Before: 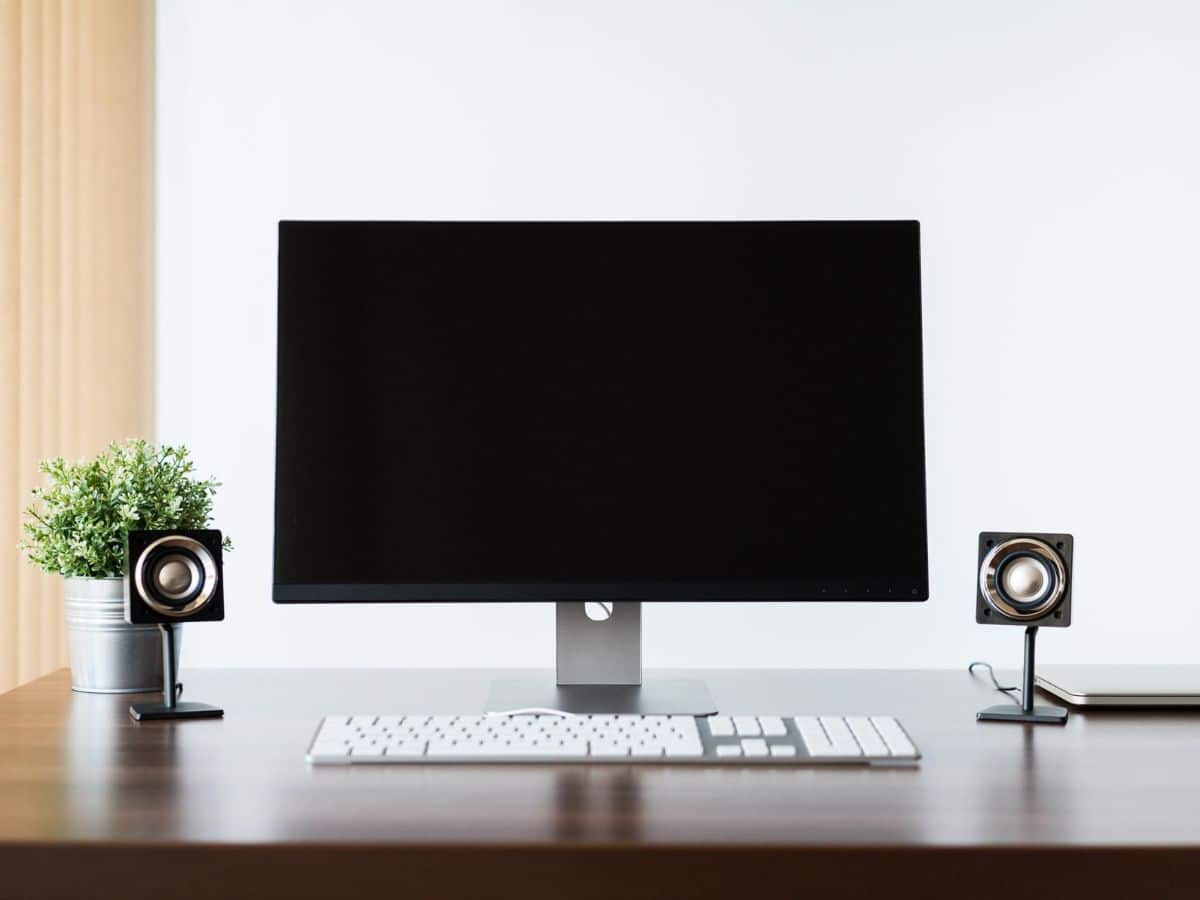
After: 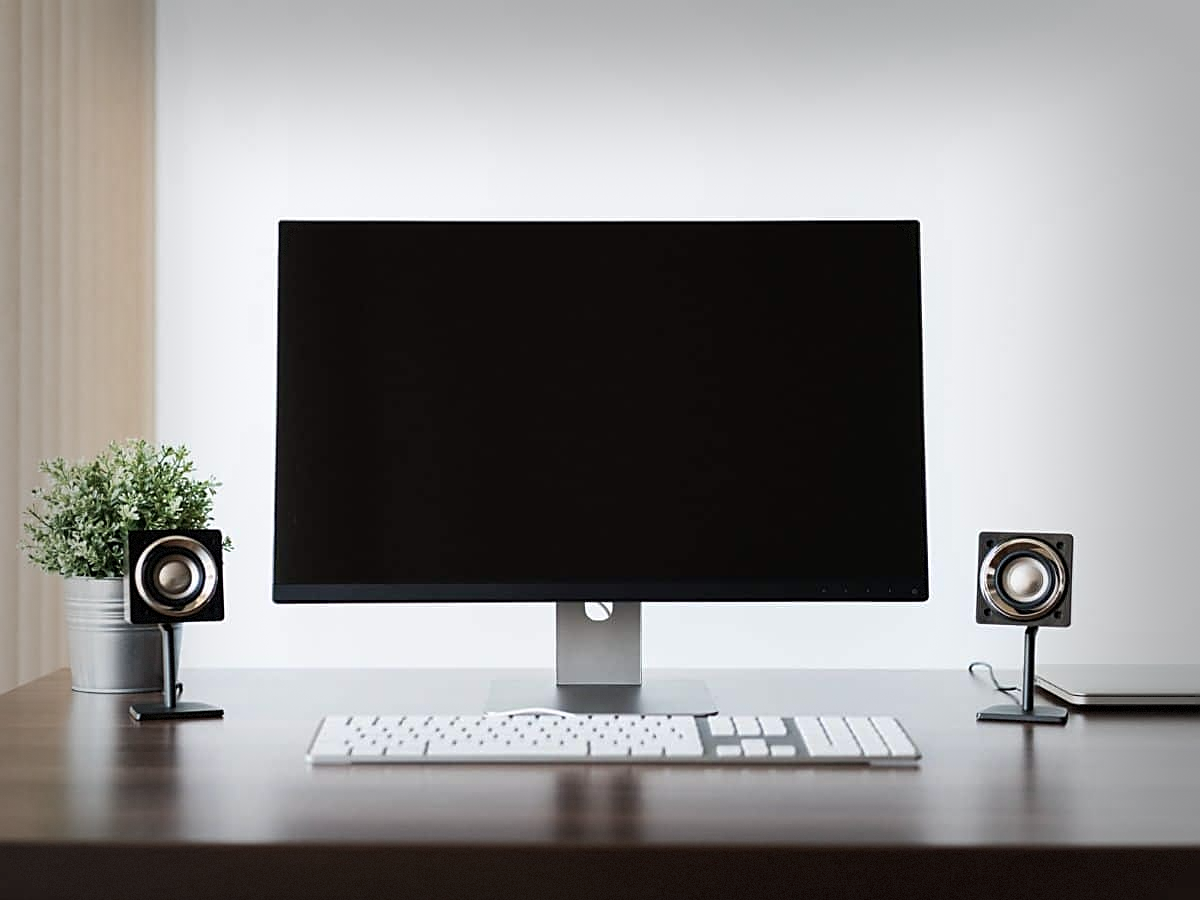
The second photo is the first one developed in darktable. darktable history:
vignetting: fall-off start 53.53%, automatic ratio true, width/height ratio 1.314, shape 0.228, dithering 8-bit output, unbound false
sharpen: on, module defaults
